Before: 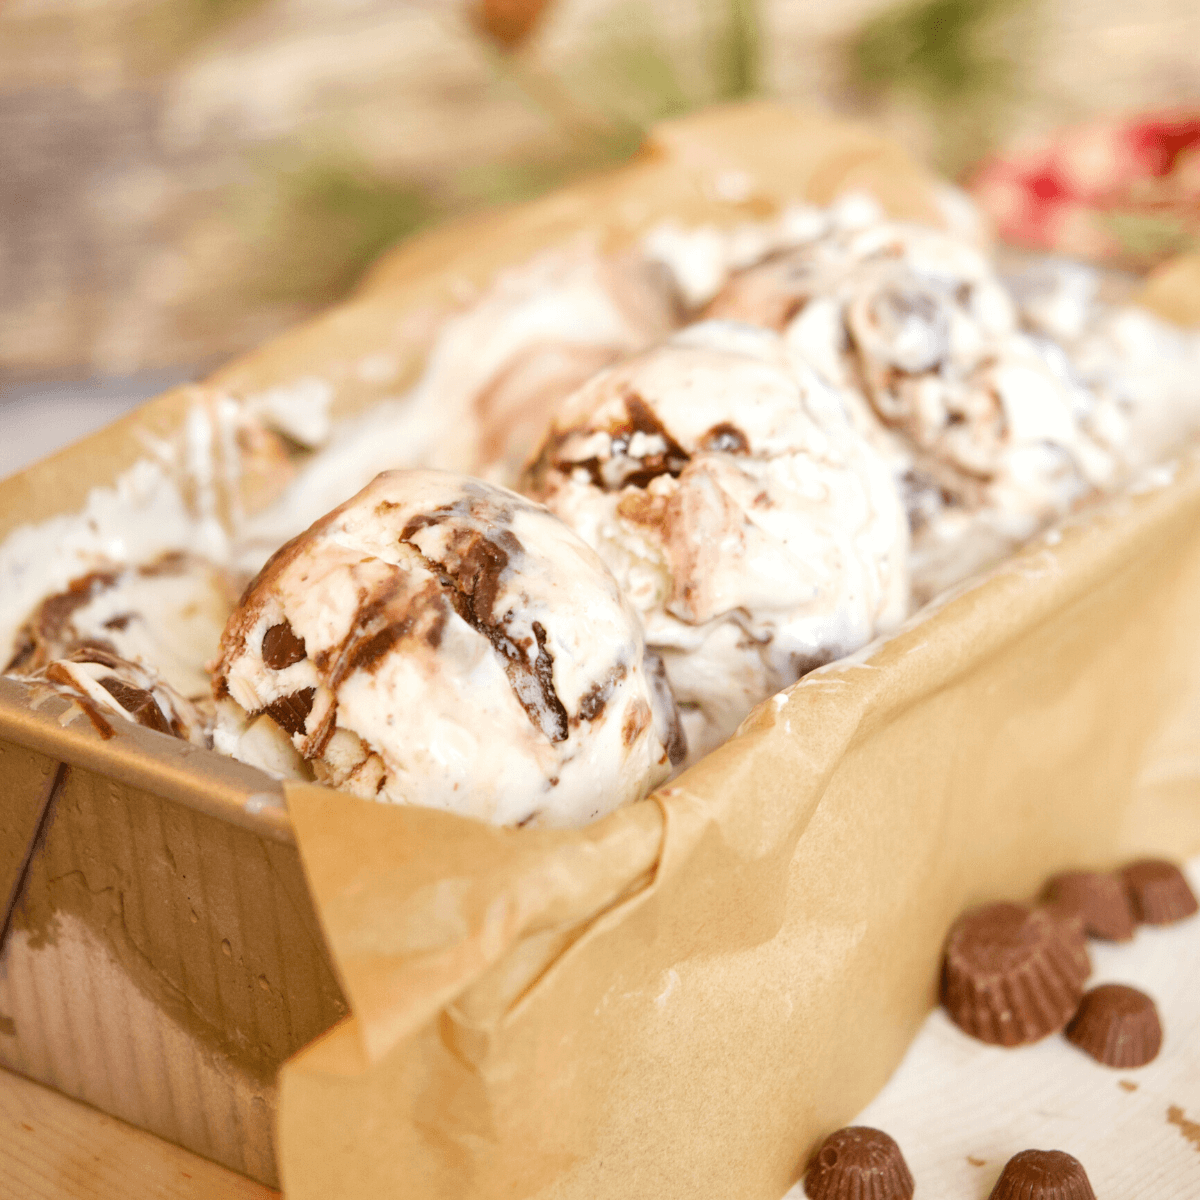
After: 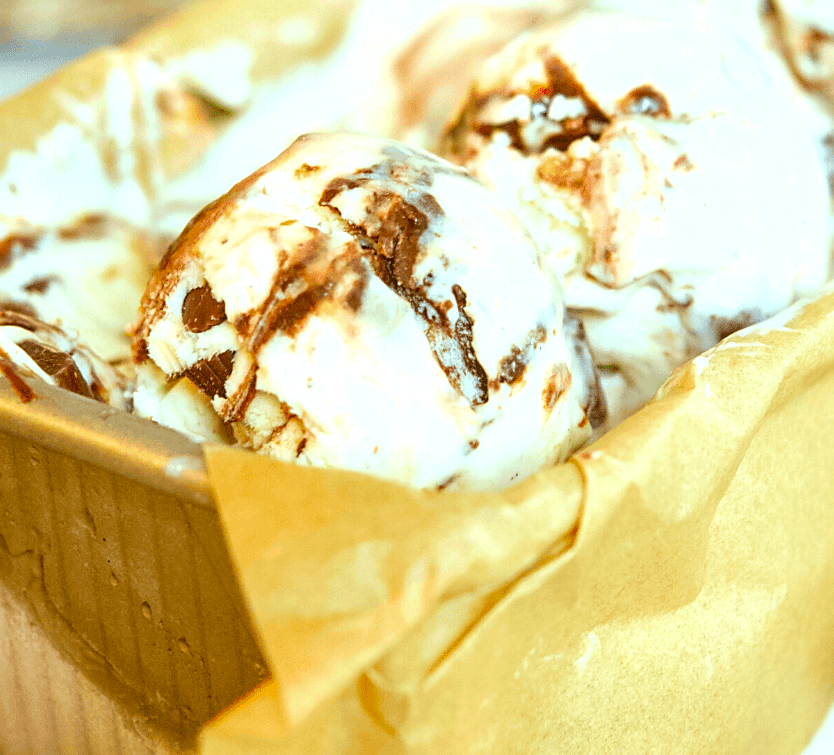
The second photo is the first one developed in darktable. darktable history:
tone equalizer: -8 EV -0.431 EV, -7 EV -0.383 EV, -6 EV -0.296 EV, -5 EV -0.201 EV, -3 EV 0.239 EV, -2 EV 0.356 EV, -1 EV 0.379 EV, +0 EV 0.414 EV, mask exposure compensation -0.501 EV
crop: left 6.685%, top 28.166%, right 23.808%, bottom 8.889%
color calibration: illuminant Planckian (black body), adaptation linear Bradford (ICC v4), x 0.365, y 0.367, temperature 4409.78 K
exposure: compensate highlight preservation false
sharpen: radius 1.86, amount 0.4, threshold 1.164
local contrast: on, module defaults
color correction: highlights a* -7.53, highlights b* 1.39, shadows a* -3.59, saturation 1.44
